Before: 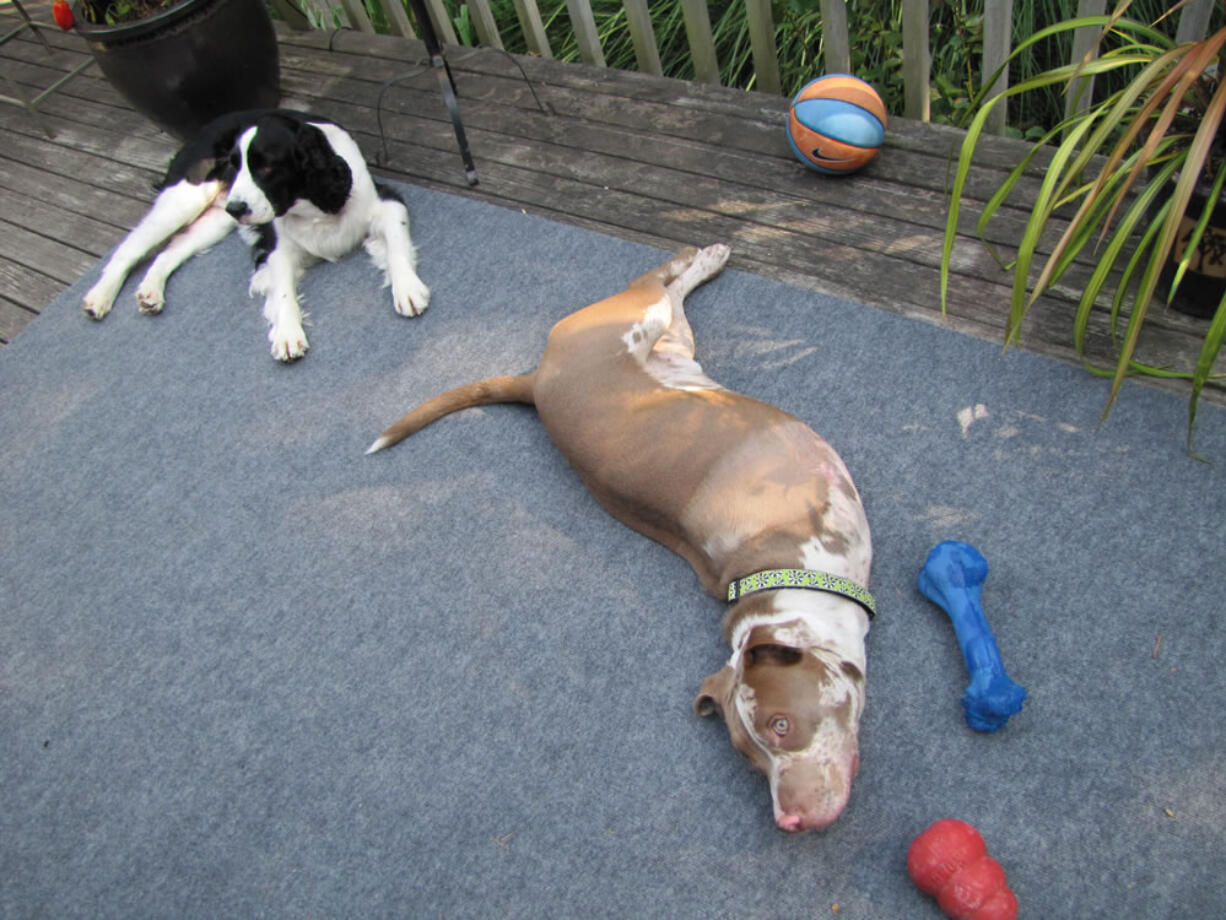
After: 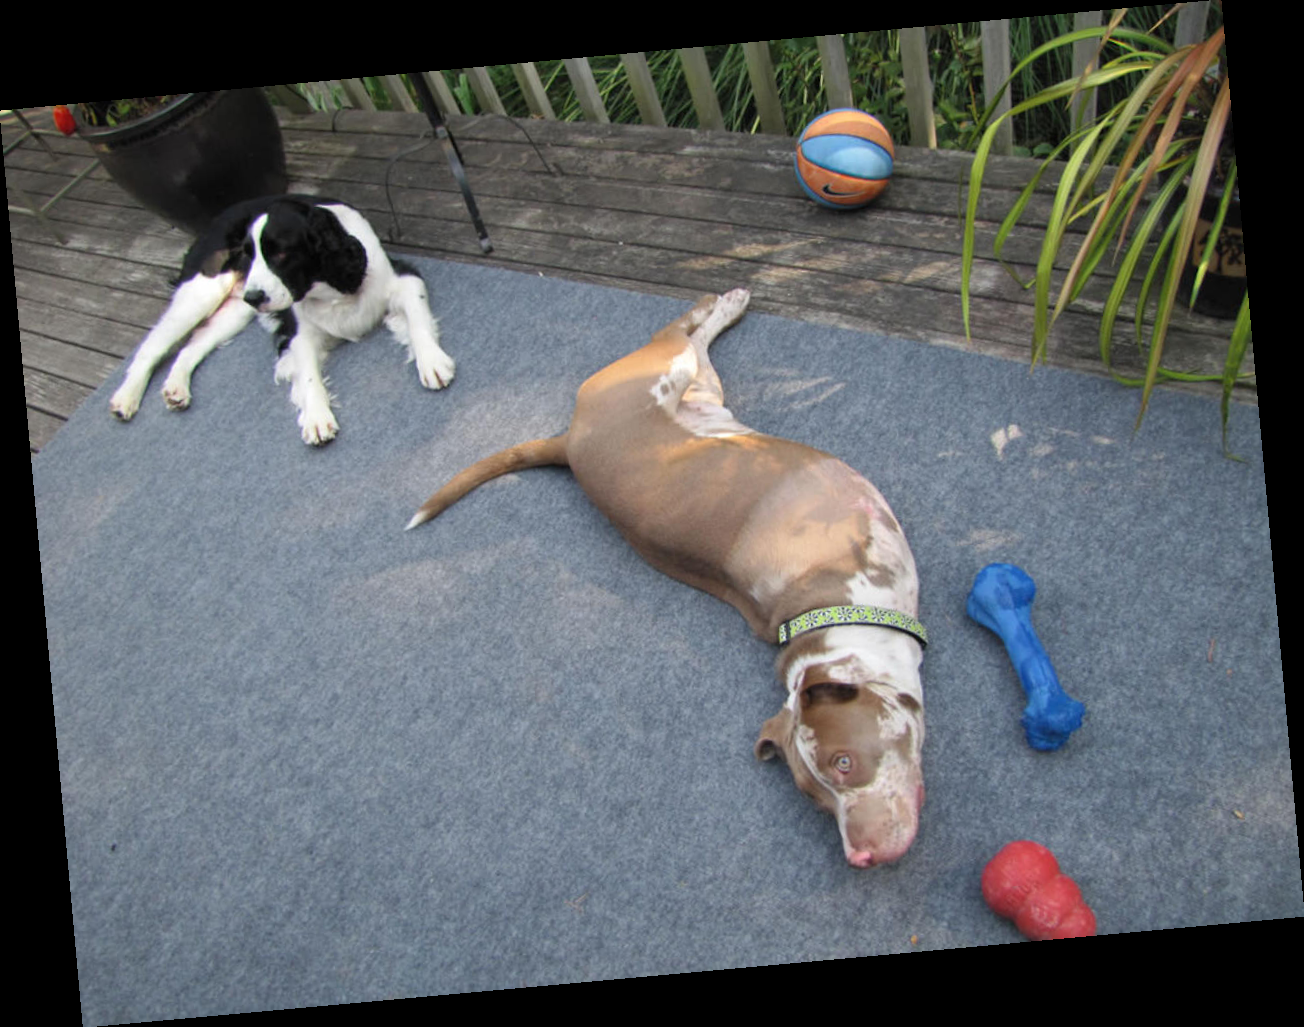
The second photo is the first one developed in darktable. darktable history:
rotate and perspective: rotation -5.2°, automatic cropping off
